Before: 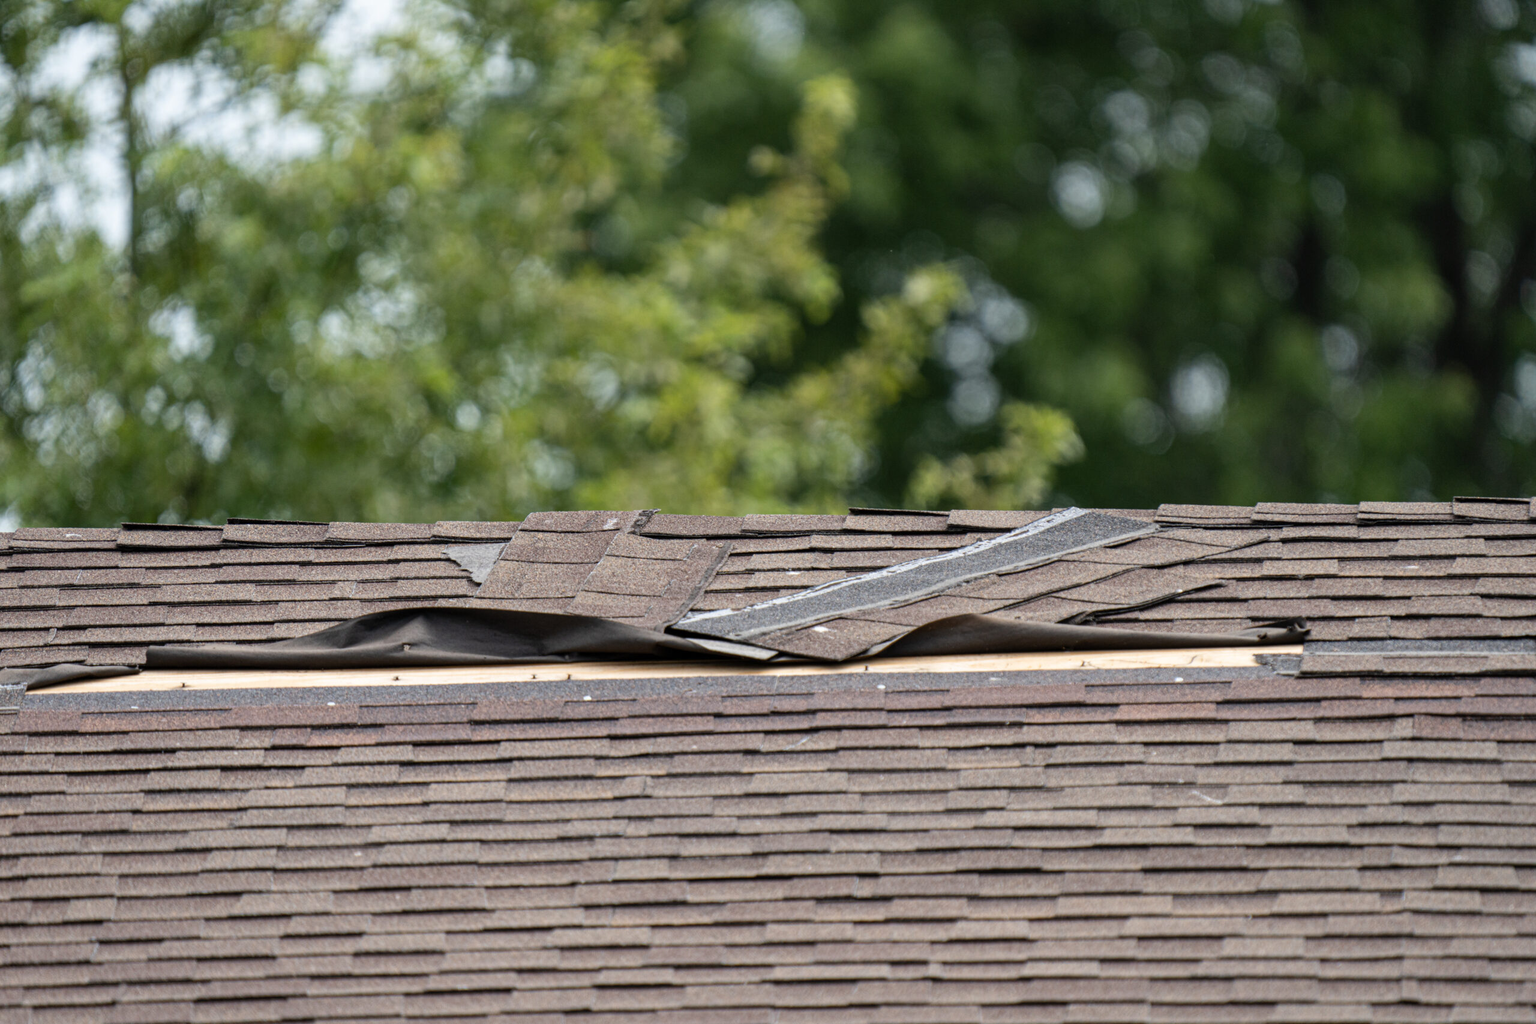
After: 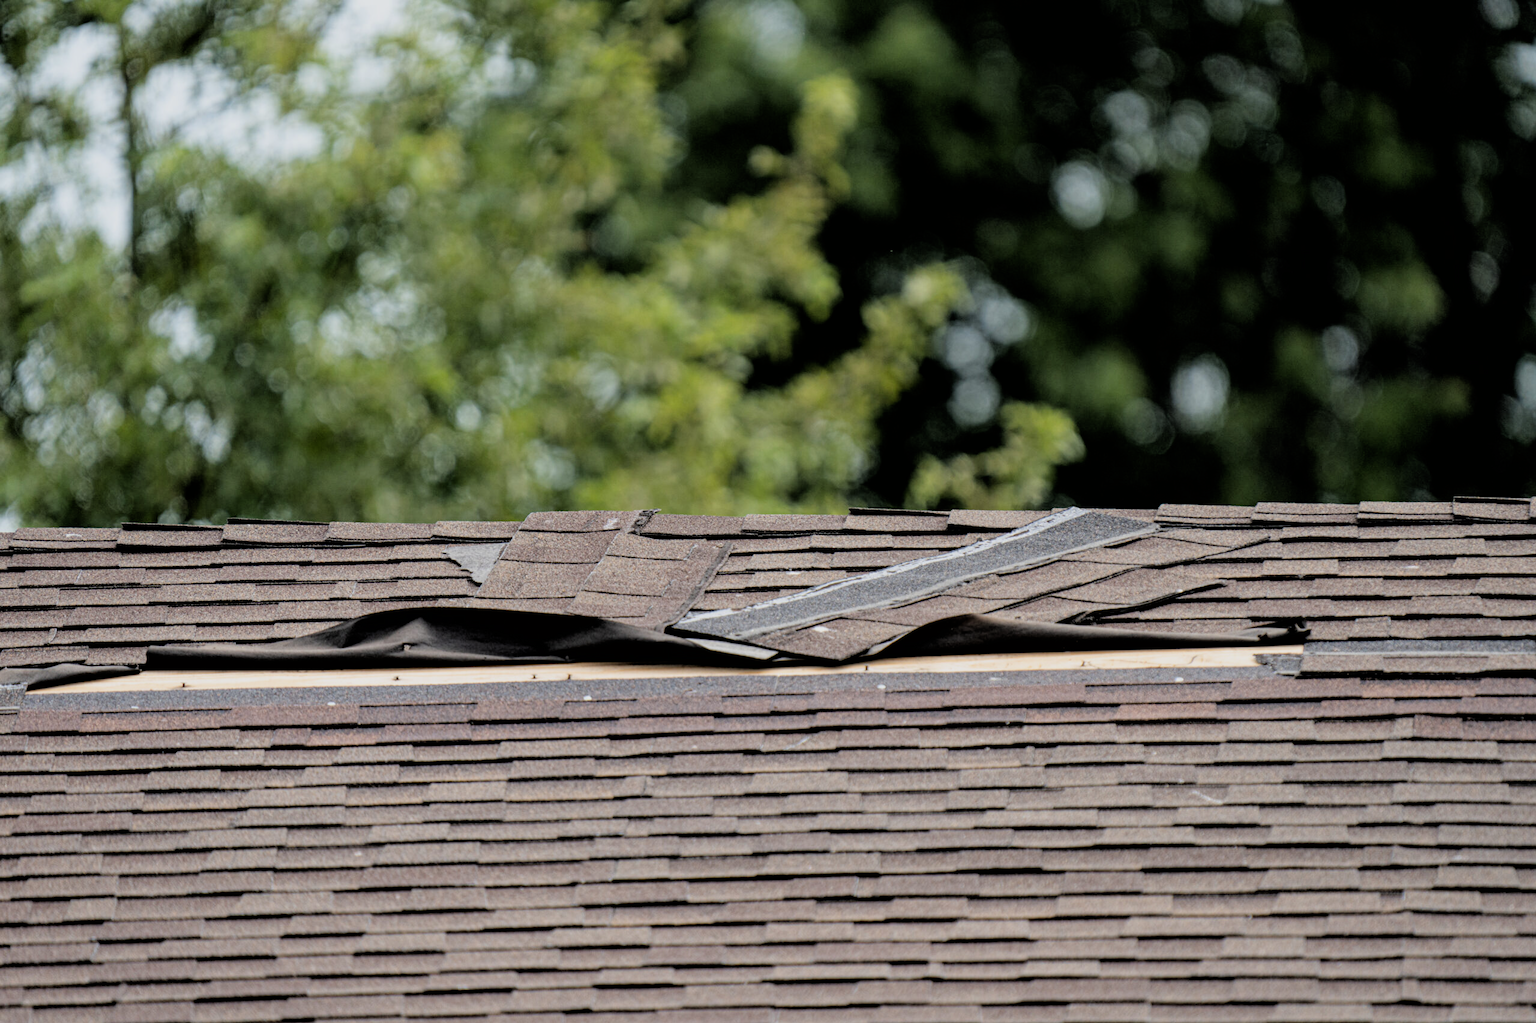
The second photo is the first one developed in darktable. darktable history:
filmic rgb: black relative exposure -3.38 EV, white relative exposure 3.45 EV, hardness 2.36, contrast 1.104
